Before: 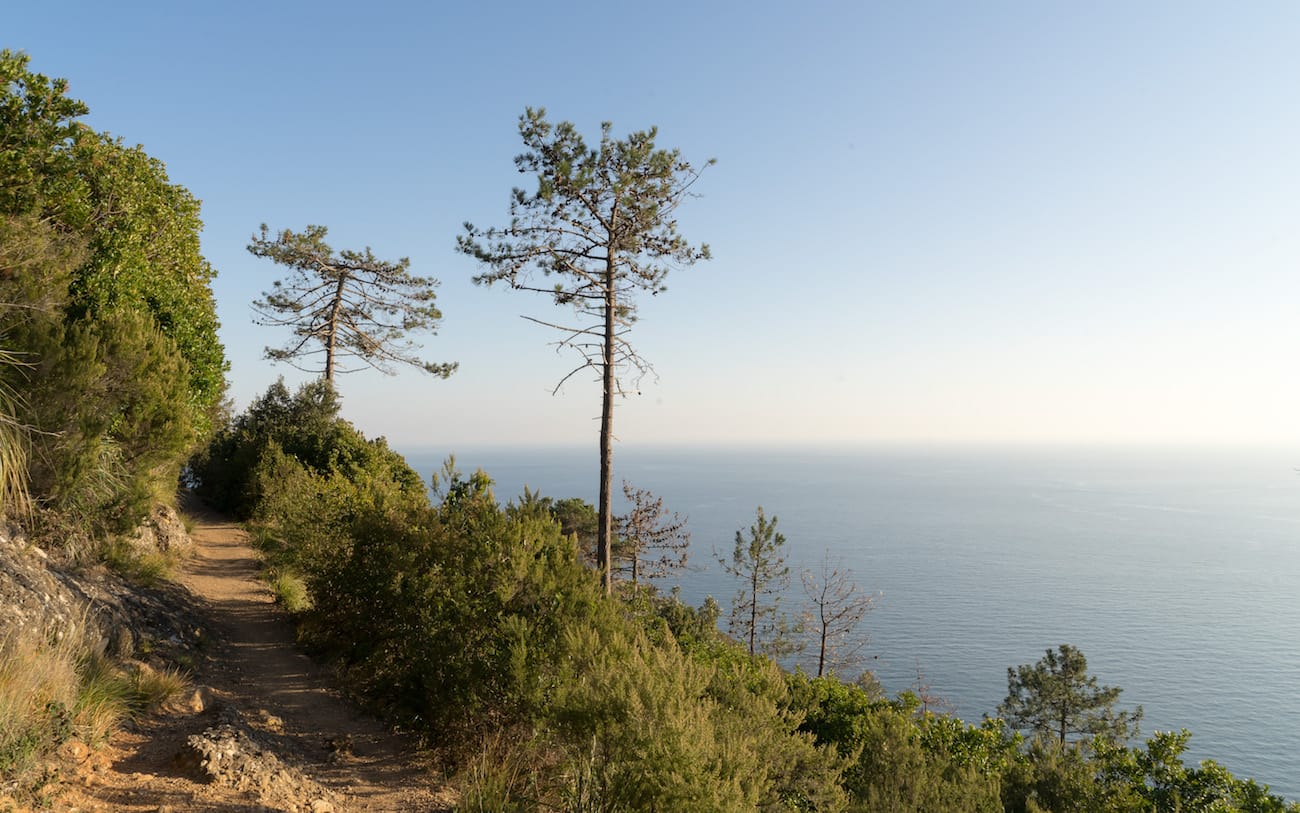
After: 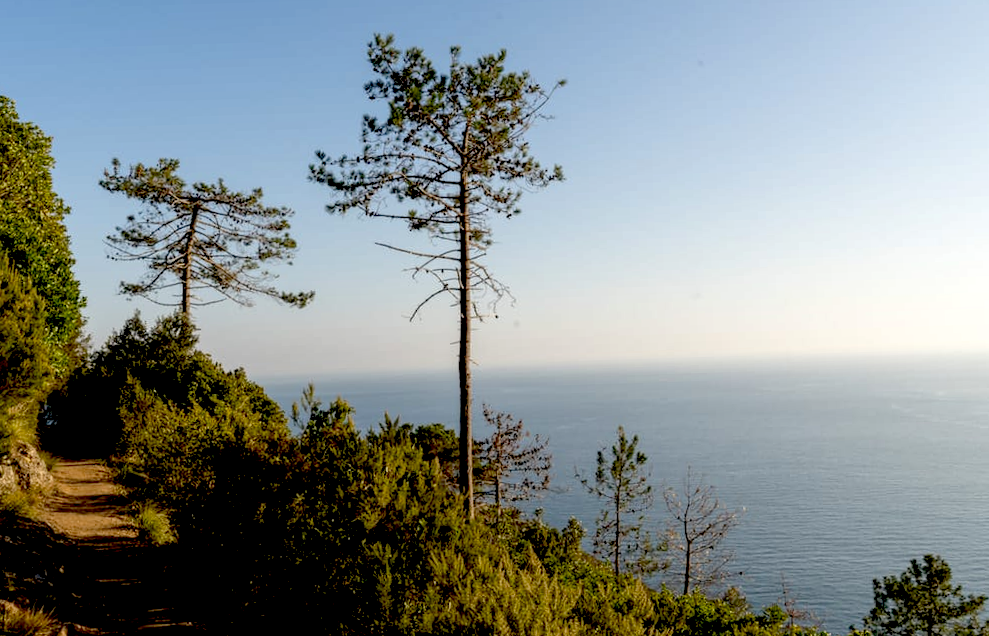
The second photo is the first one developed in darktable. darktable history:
rotate and perspective: rotation -1.77°, lens shift (horizontal) 0.004, automatic cropping off
exposure: black level correction 0.056, compensate highlight preservation false
crop and rotate: left 11.831%, top 11.346%, right 13.429%, bottom 13.899%
local contrast: on, module defaults
